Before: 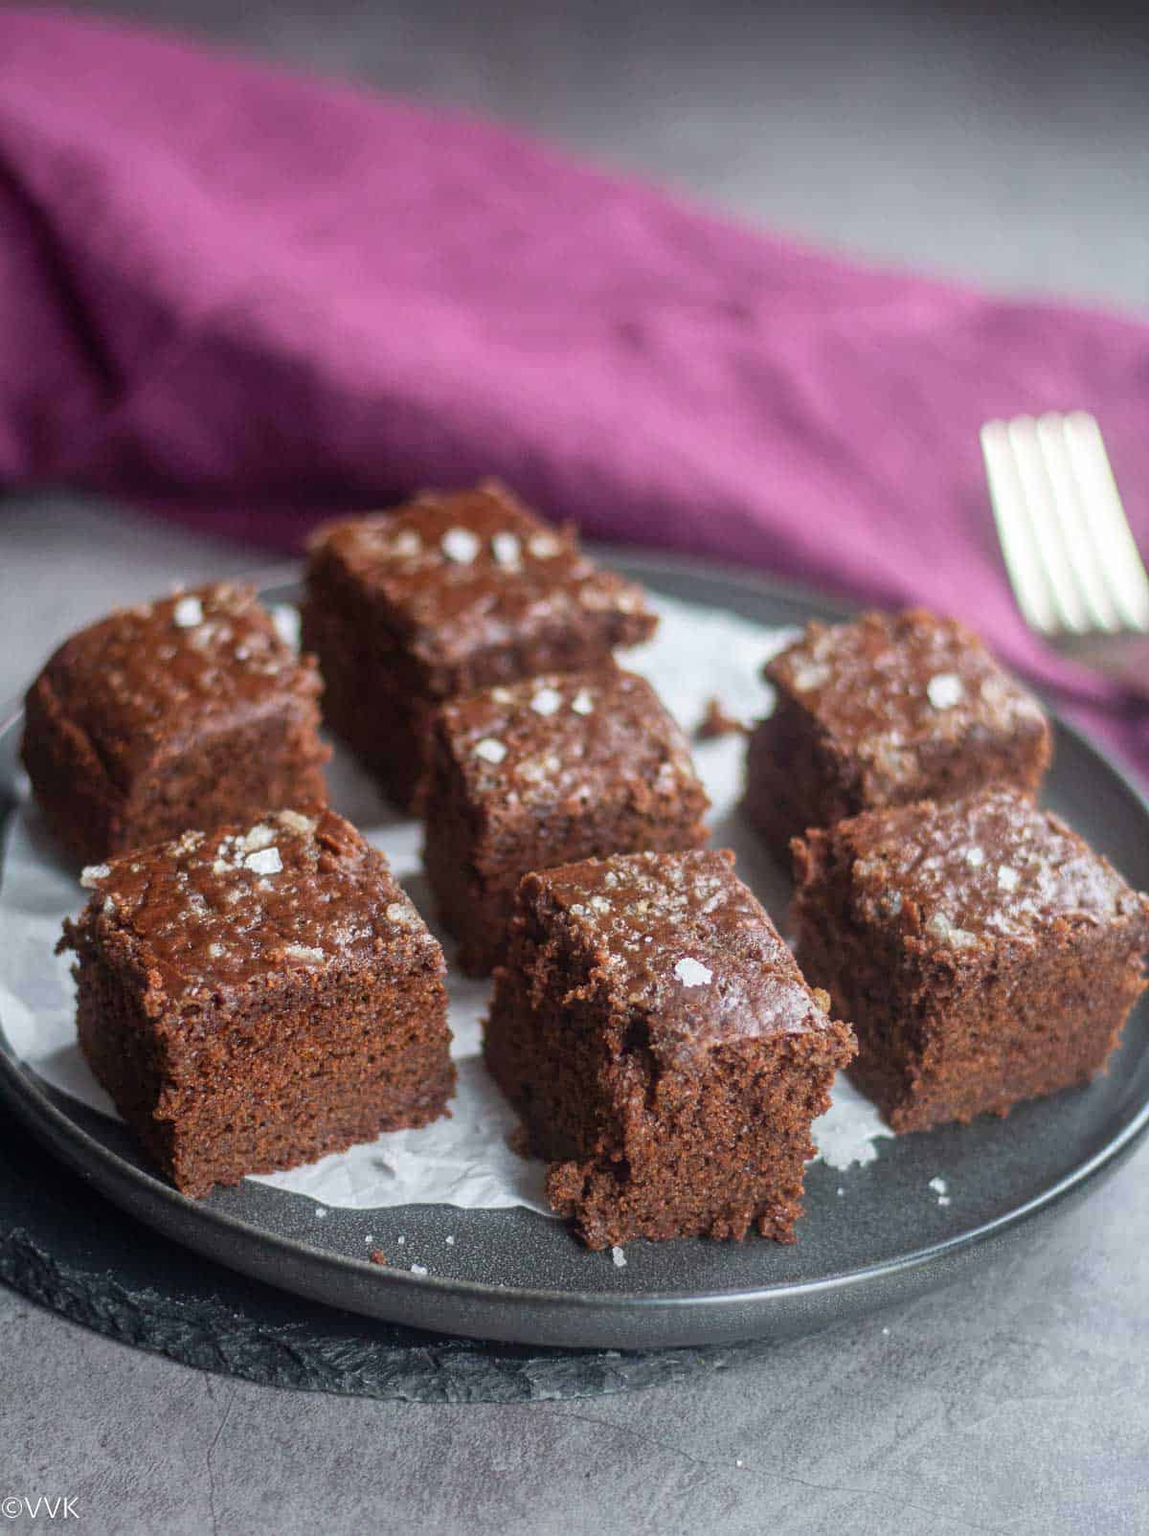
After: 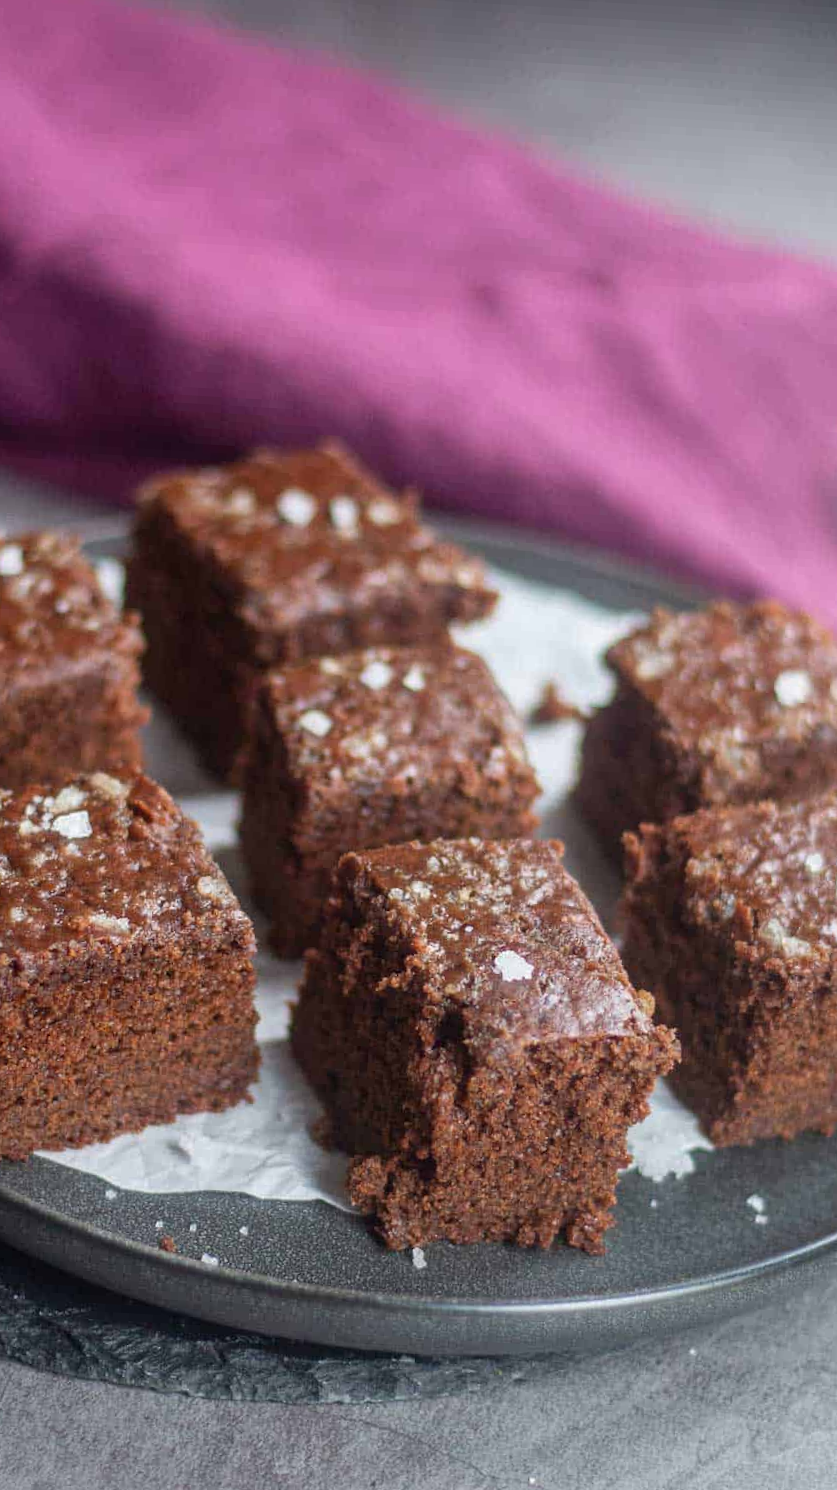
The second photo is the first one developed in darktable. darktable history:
crop and rotate: angle -3.29°, left 14.068%, top 0.037%, right 10.89%, bottom 0.031%
